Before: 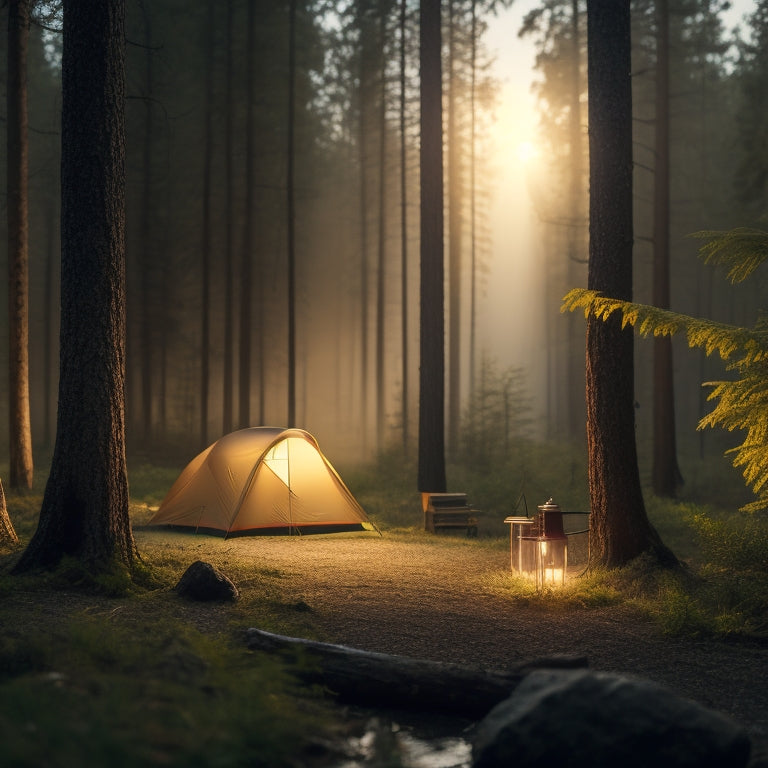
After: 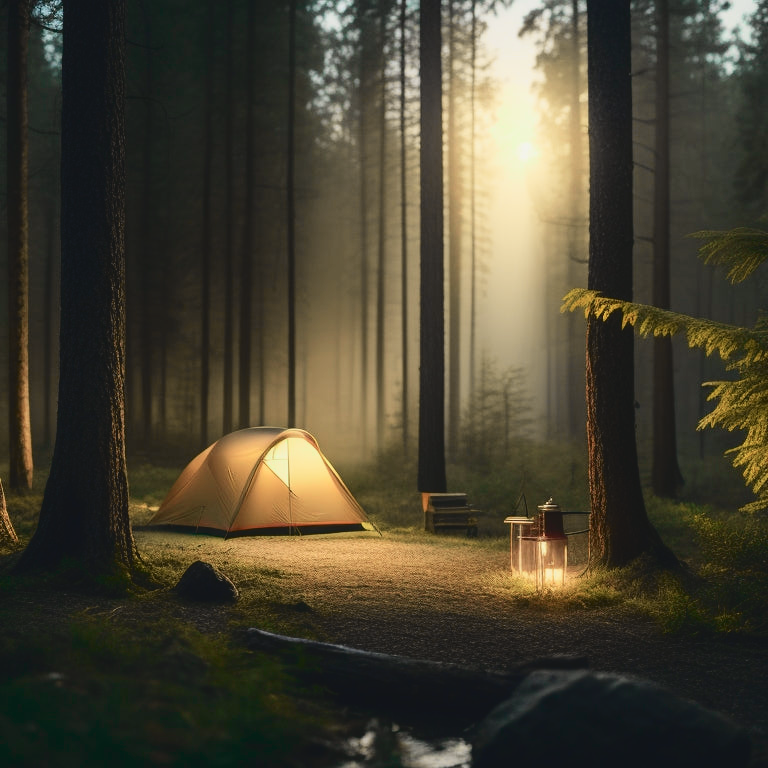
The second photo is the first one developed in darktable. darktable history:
tone curve: curves: ch0 [(0, 0.056) (0.049, 0.073) (0.155, 0.127) (0.33, 0.331) (0.432, 0.46) (0.601, 0.655) (0.843, 0.876) (1, 0.965)]; ch1 [(0, 0) (0.339, 0.334) (0.445, 0.419) (0.476, 0.454) (0.497, 0.494) (0.53, 0.511) (0.557, 0.549) (0.613, 0.614) (0.728, 0.729) (1, 1)]; ch2 [(0, 0) (0.327, 0.318) (0.417, 0.426) (0.46, 0.453) (0.502, 0.5) (0.526, 0.52) (0.54, 0.543) (0.606, 0.61) (0.74, 0.716) (1, 1)], color space Lab, independent channels, preserve colors none
